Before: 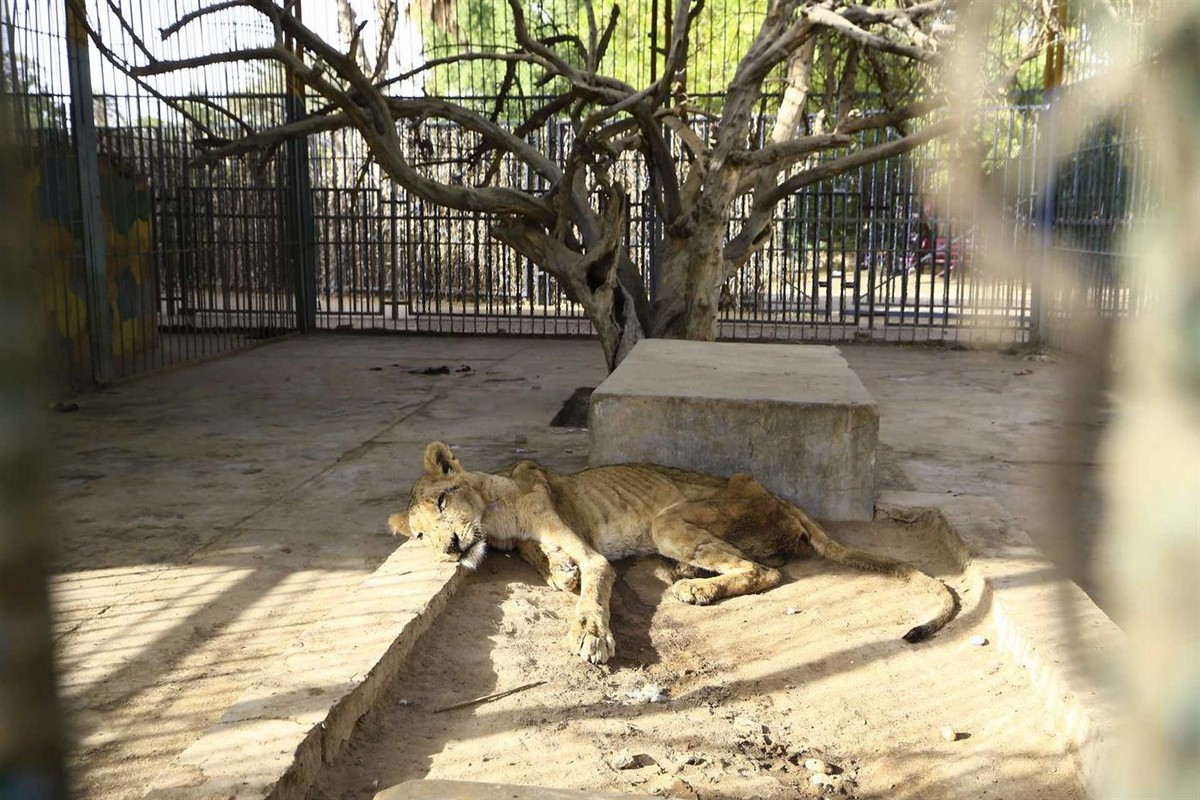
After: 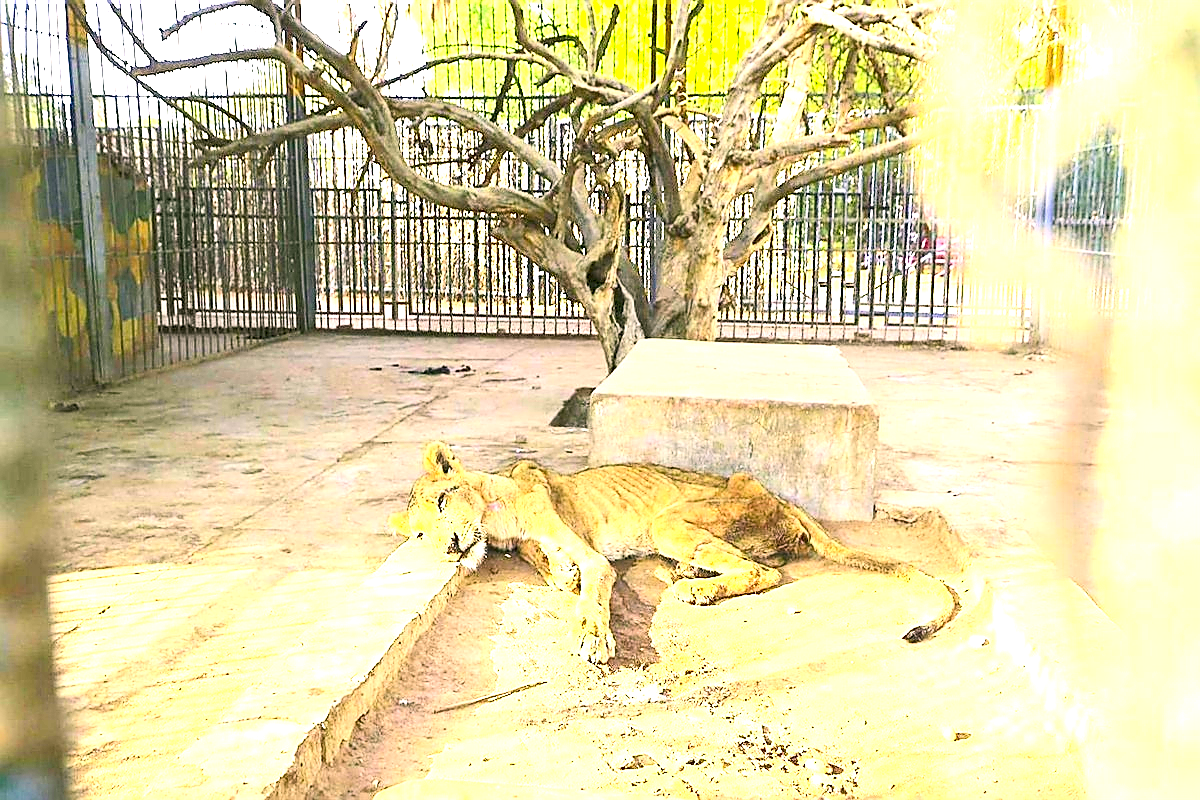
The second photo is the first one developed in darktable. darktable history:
color correction: highlights a* 4.38, highlights b* 4.98, shadows a* -7.79, shadows b* 5.06
sharpen: radius 1.426, amount 1.259, threshold 0.64
contrast brightness saturation: contrast 0.237, brightness 0.254, saturation 0.37
exposure: black level correction 0, exposure 2.313 EV, compensate highlight preservation false
local contrast: highlights 107%, shadows 98%, detail 119%, midtone range 0.2
